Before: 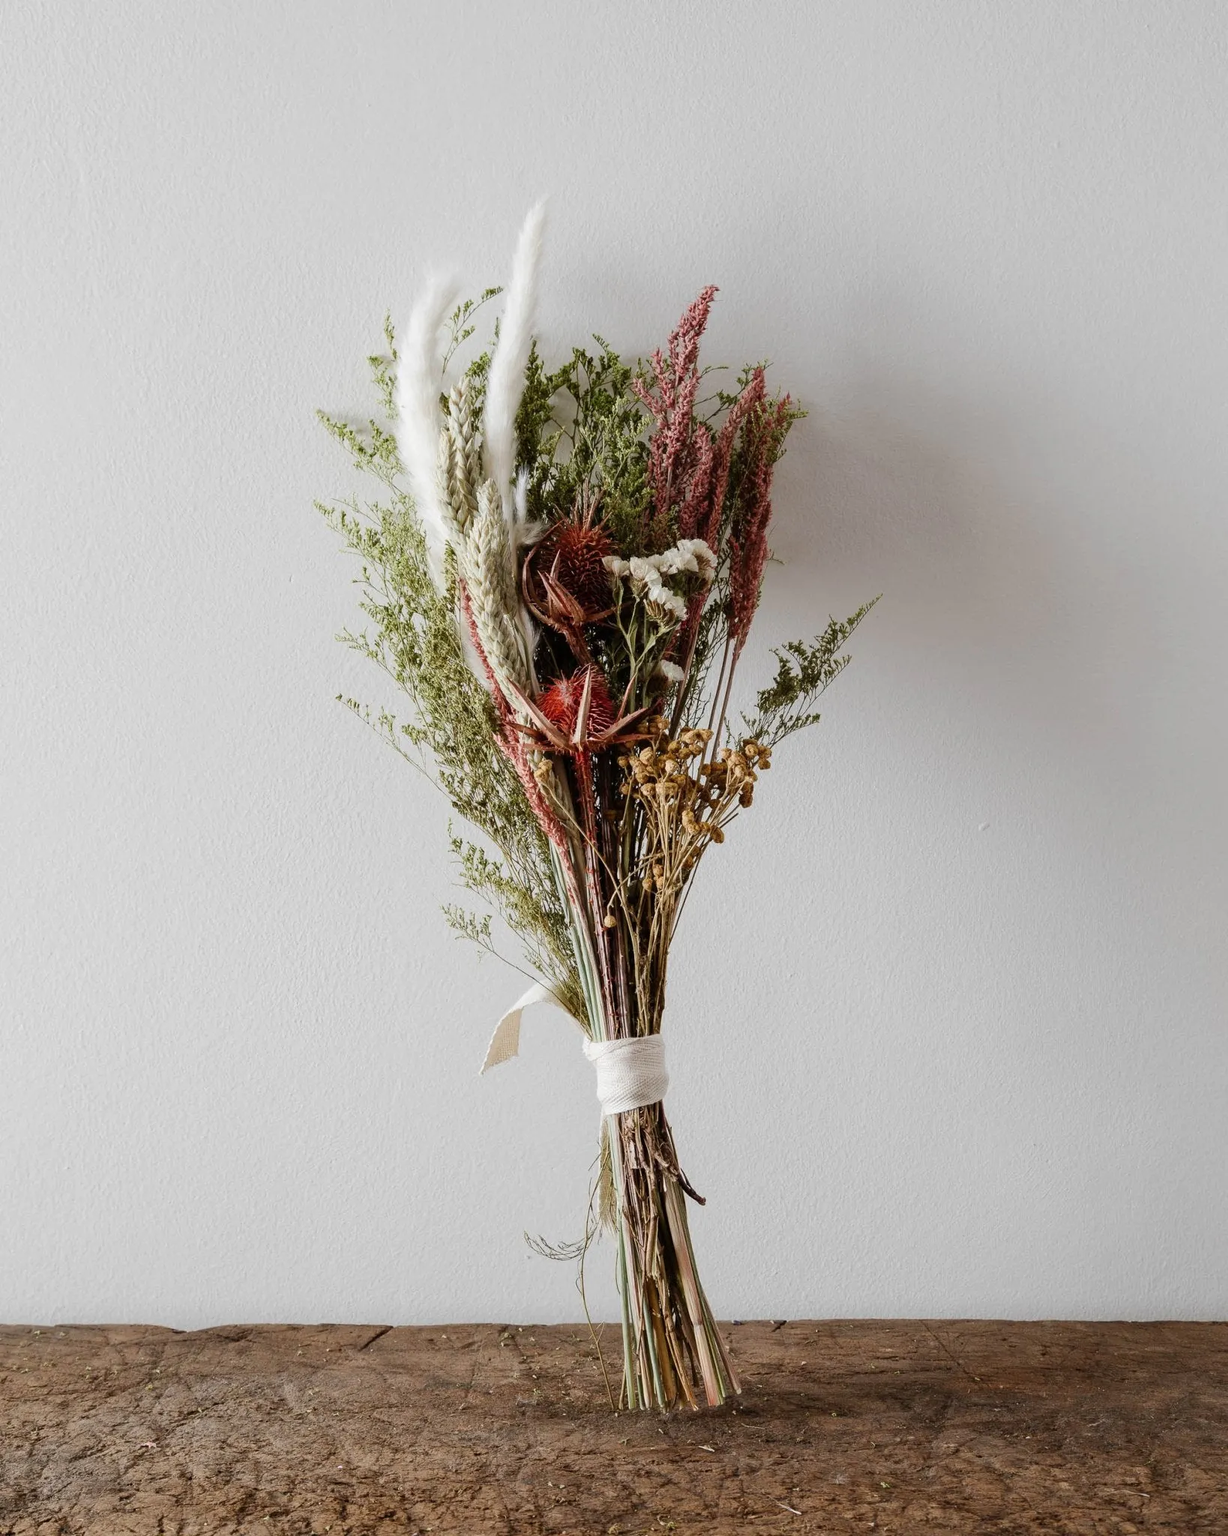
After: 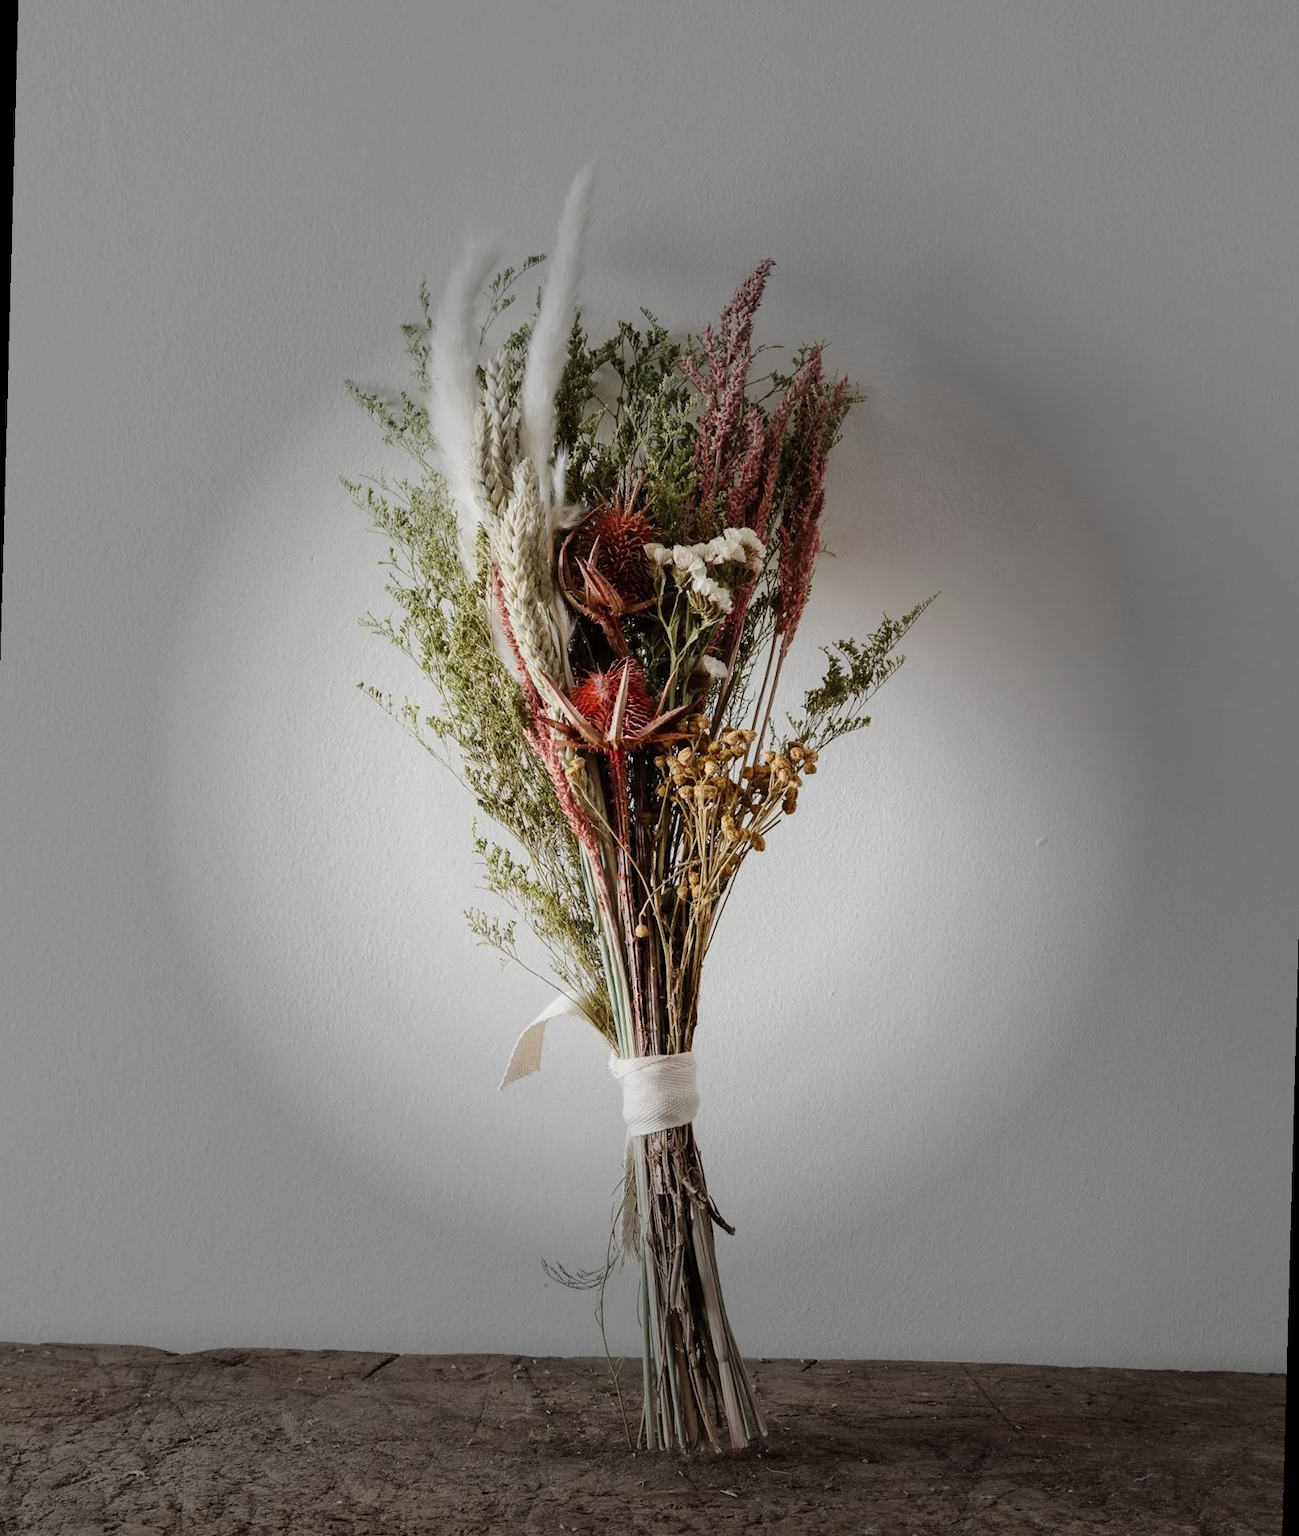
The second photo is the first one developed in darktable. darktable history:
rotate and perspective: rotation 1.57°, crop left 0.018, crop right 0.982, crop top 0.039, crop bottom 0.961
vignetting: fall-off start 31.28%, fall-off radius 34.64%, brightness -0.575
